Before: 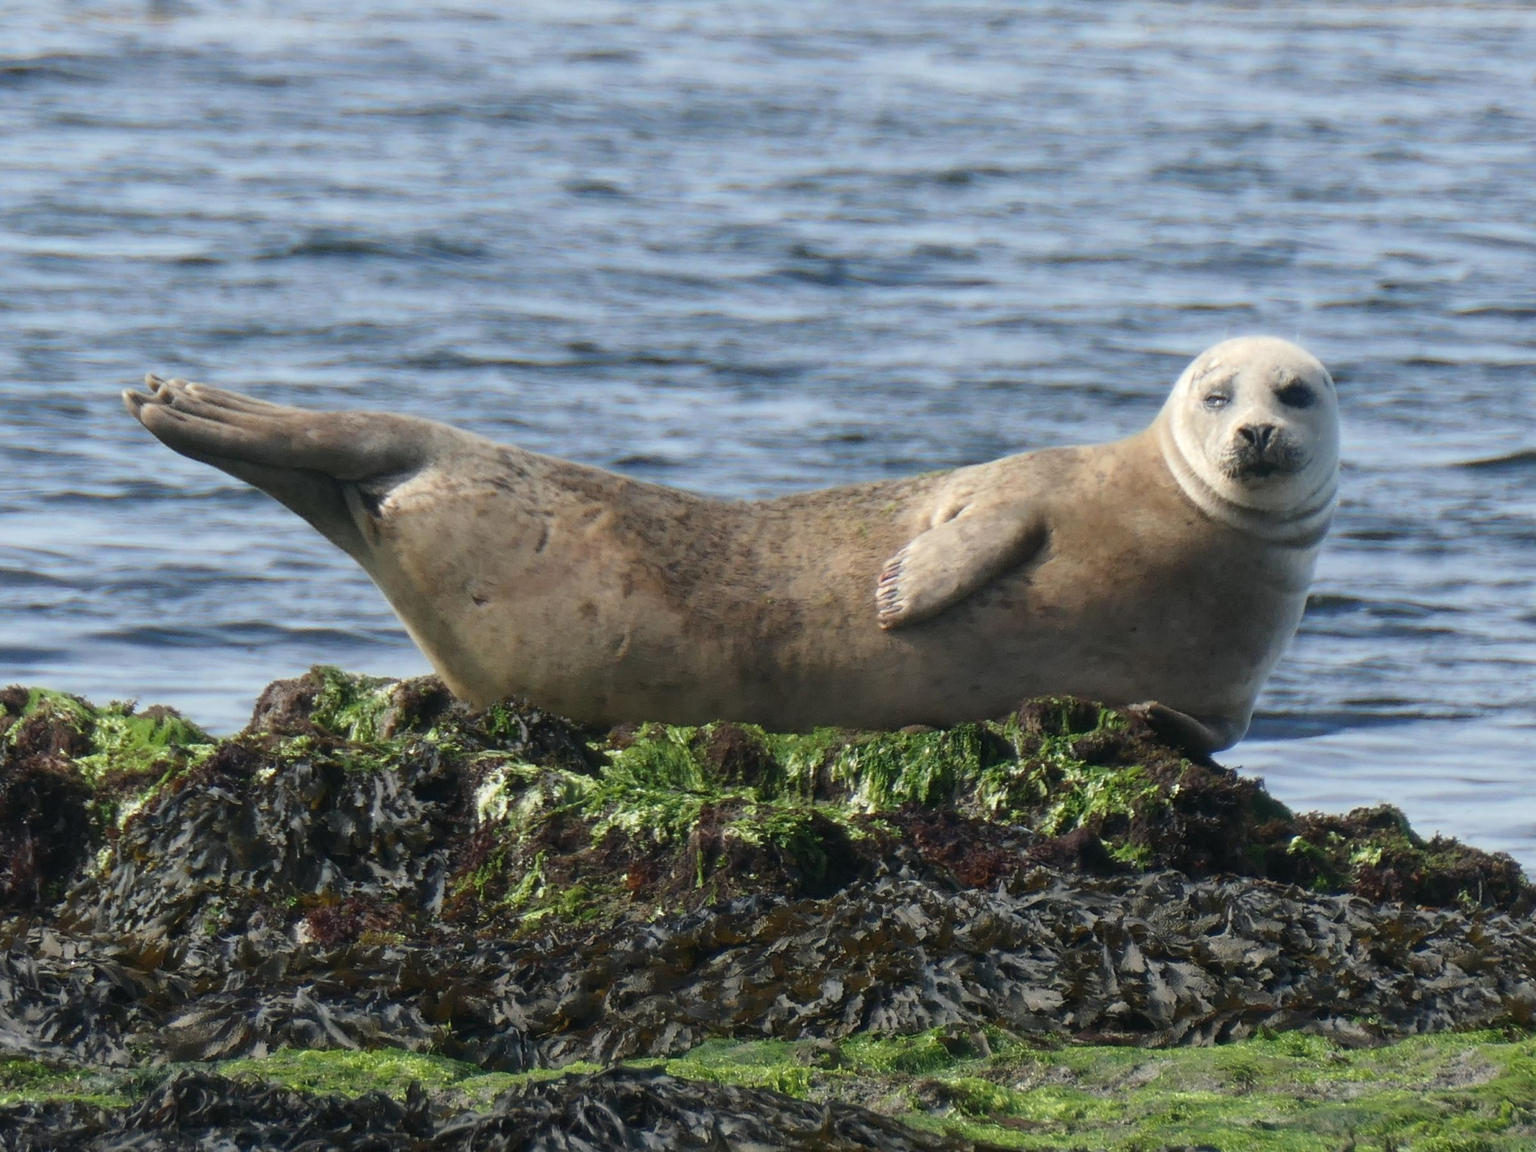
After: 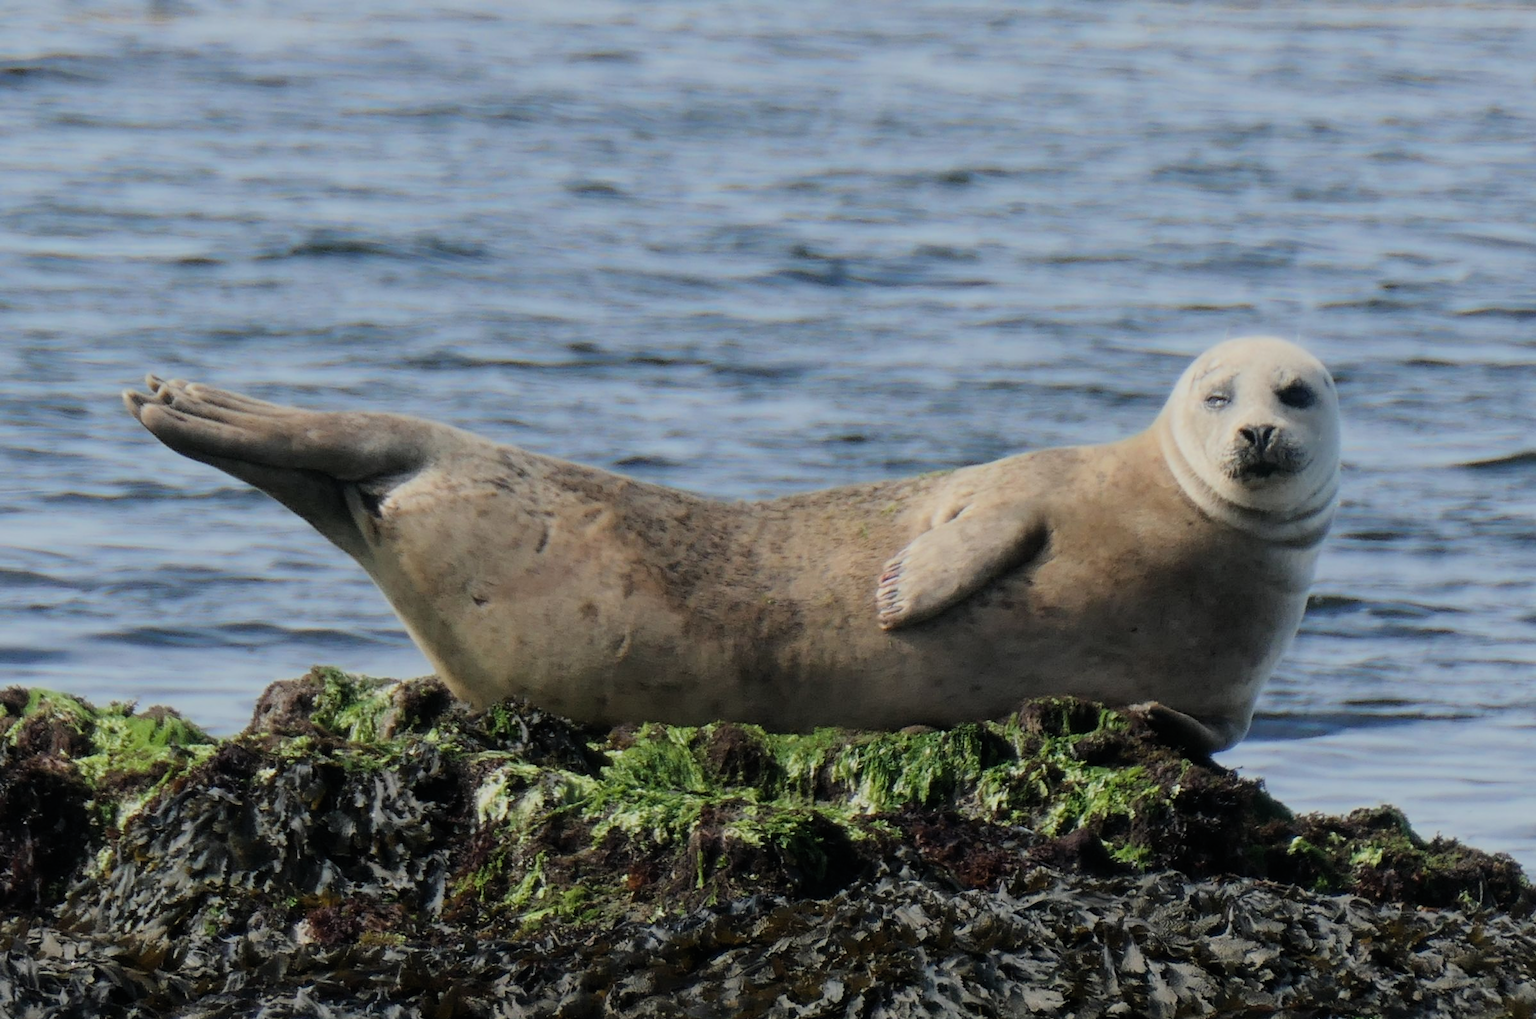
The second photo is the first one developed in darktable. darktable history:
crop and rotate: top 0%, bottom 11.49%
filmic rgb: black relative exposure -7.15 EV, white relative exposure 5.36 EV, hardness 3.02, color science v6 (2022)
